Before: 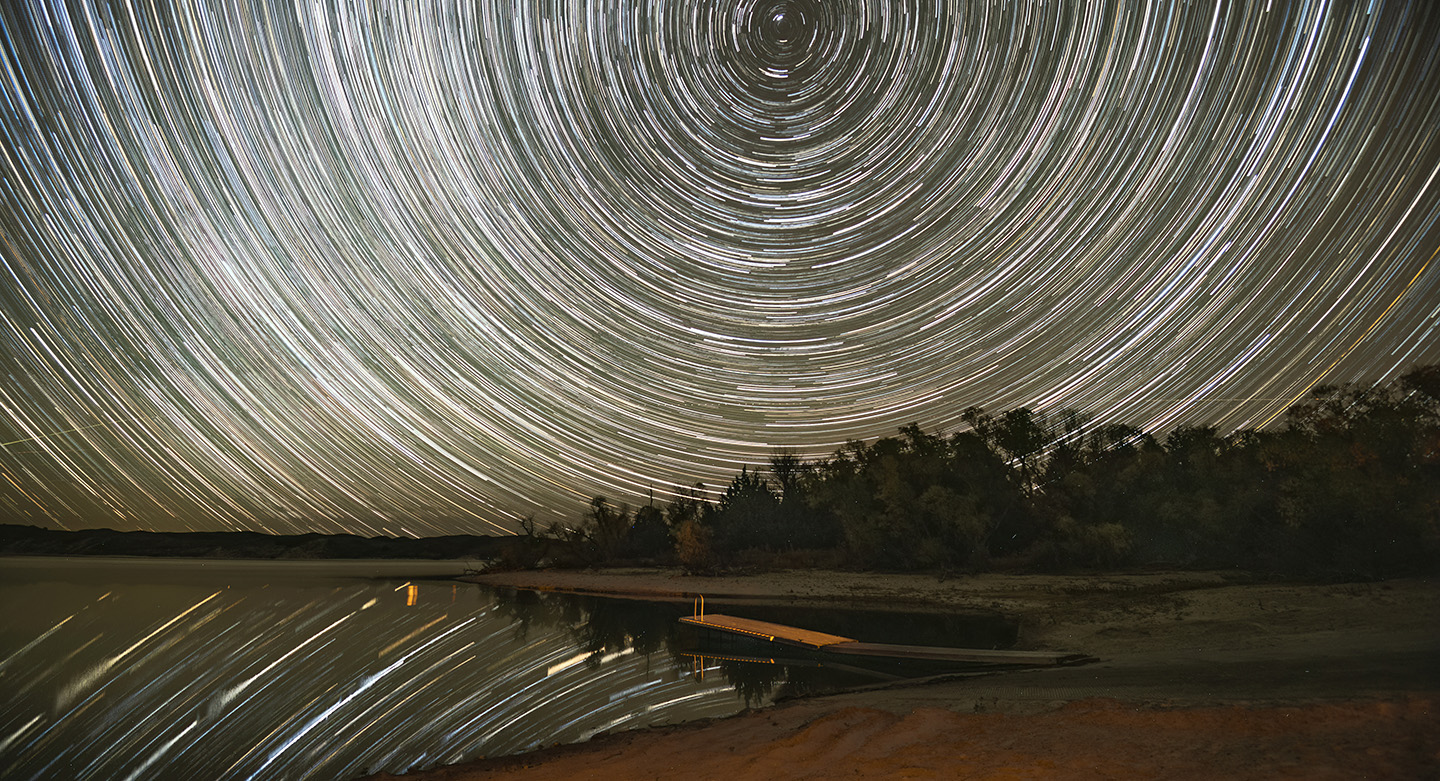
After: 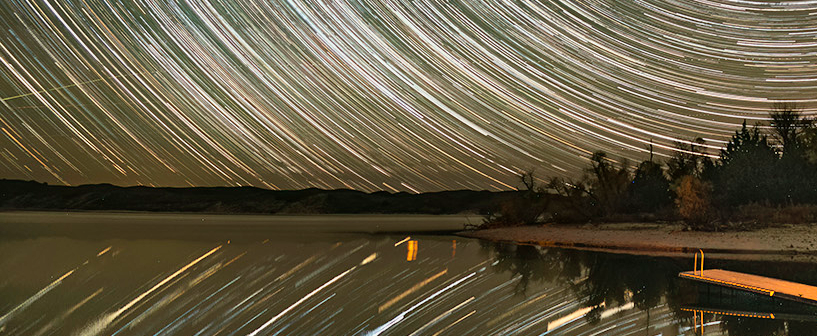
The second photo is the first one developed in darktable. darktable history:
exposure: exposure 0.232 EV, compensate exposure bias true, compensate highlight preservation false
crop: top 44.209%, right 43.256%, bottom 12.708%
shadows and highlights: shadows 80.6, white point adjustment -9.24, highlights -61.43, soften with gaussian
